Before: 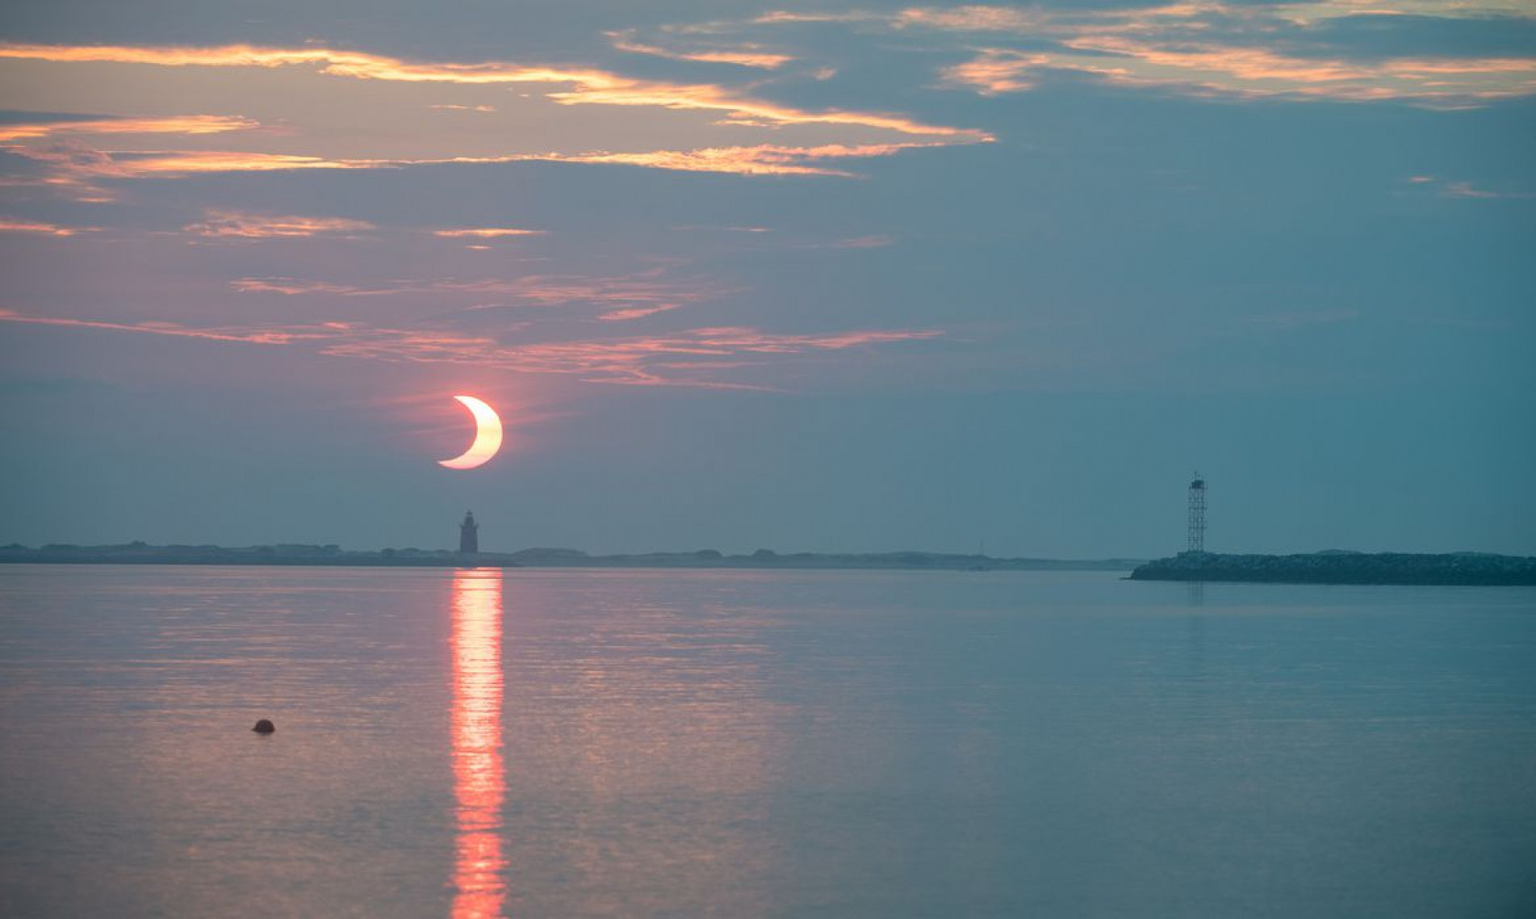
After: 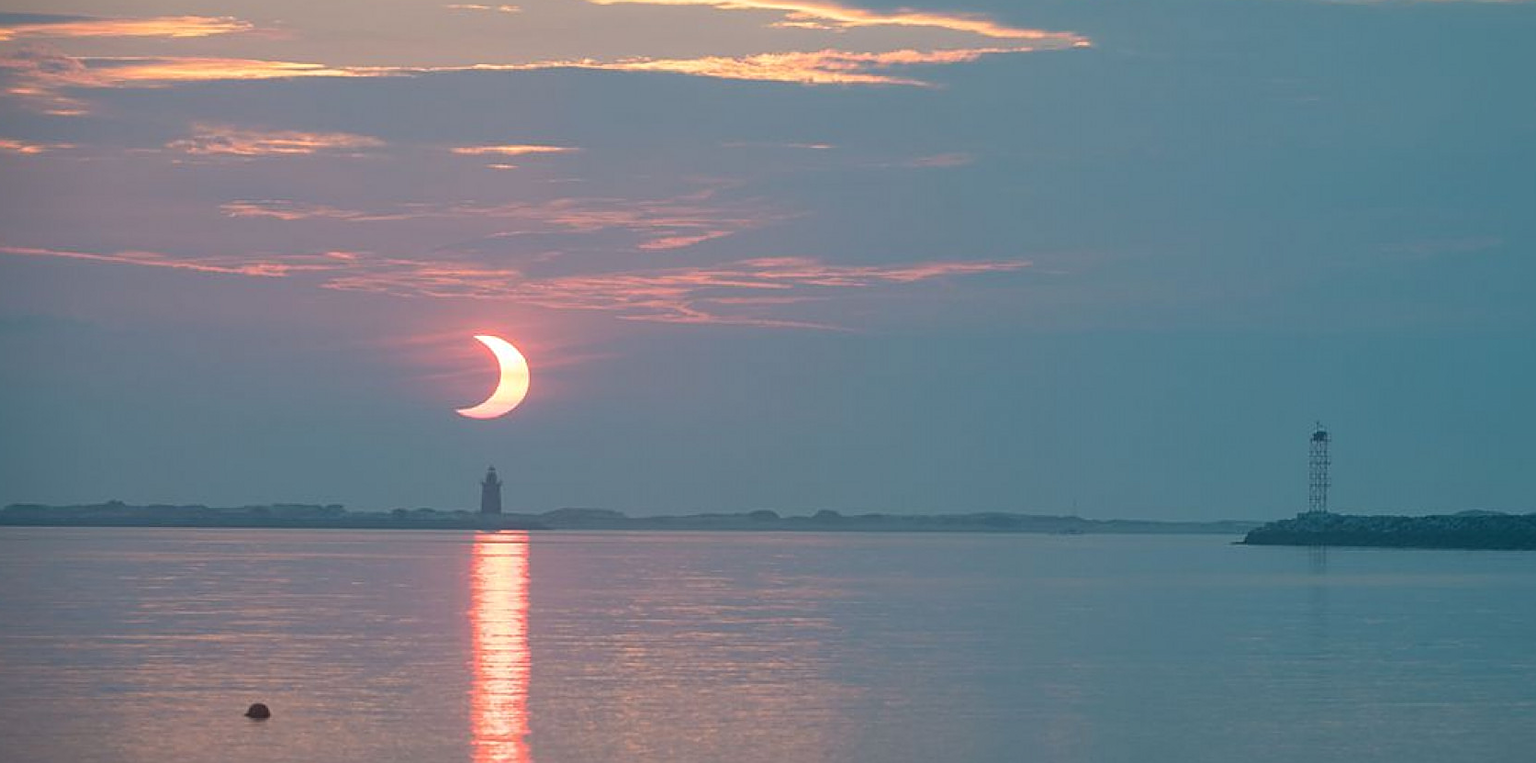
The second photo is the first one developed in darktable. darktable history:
crop and rotate: left 2.436%, top 11%, right 9.624%, bottom 15.826%
sharpen: on, module defaults
tone equalizer: on, module defaults
